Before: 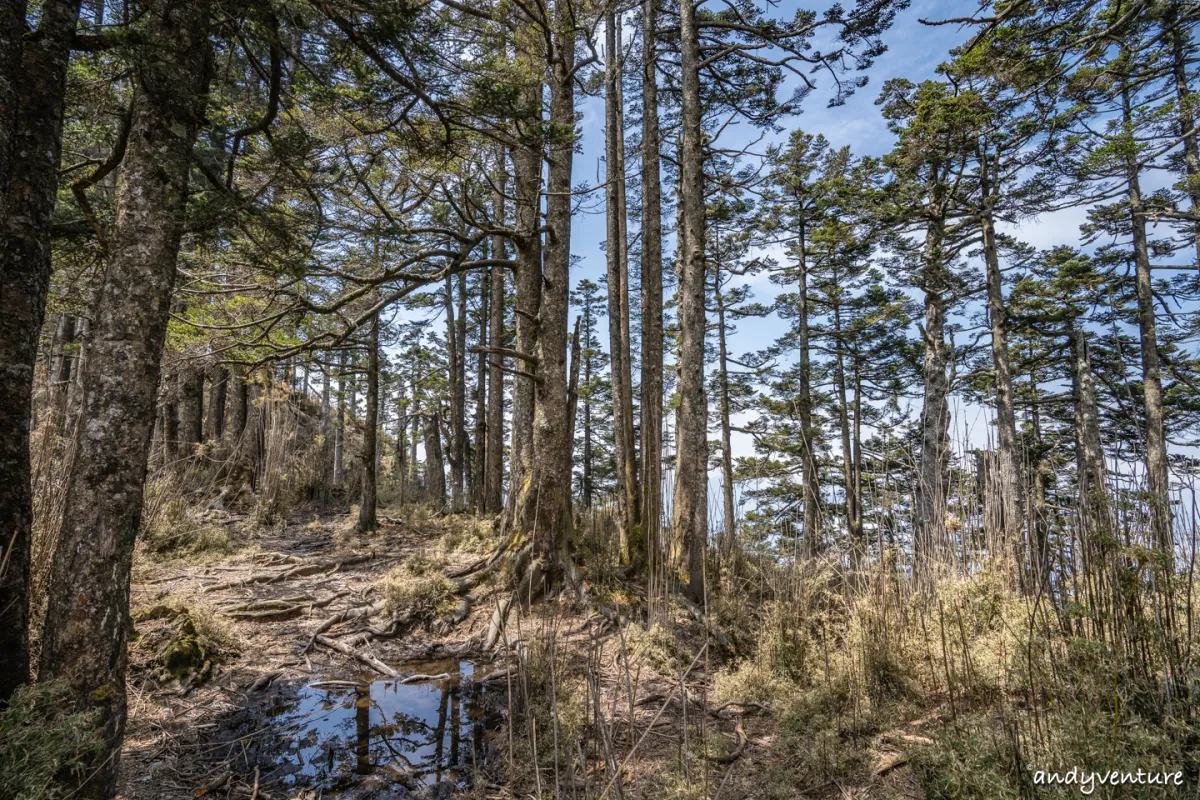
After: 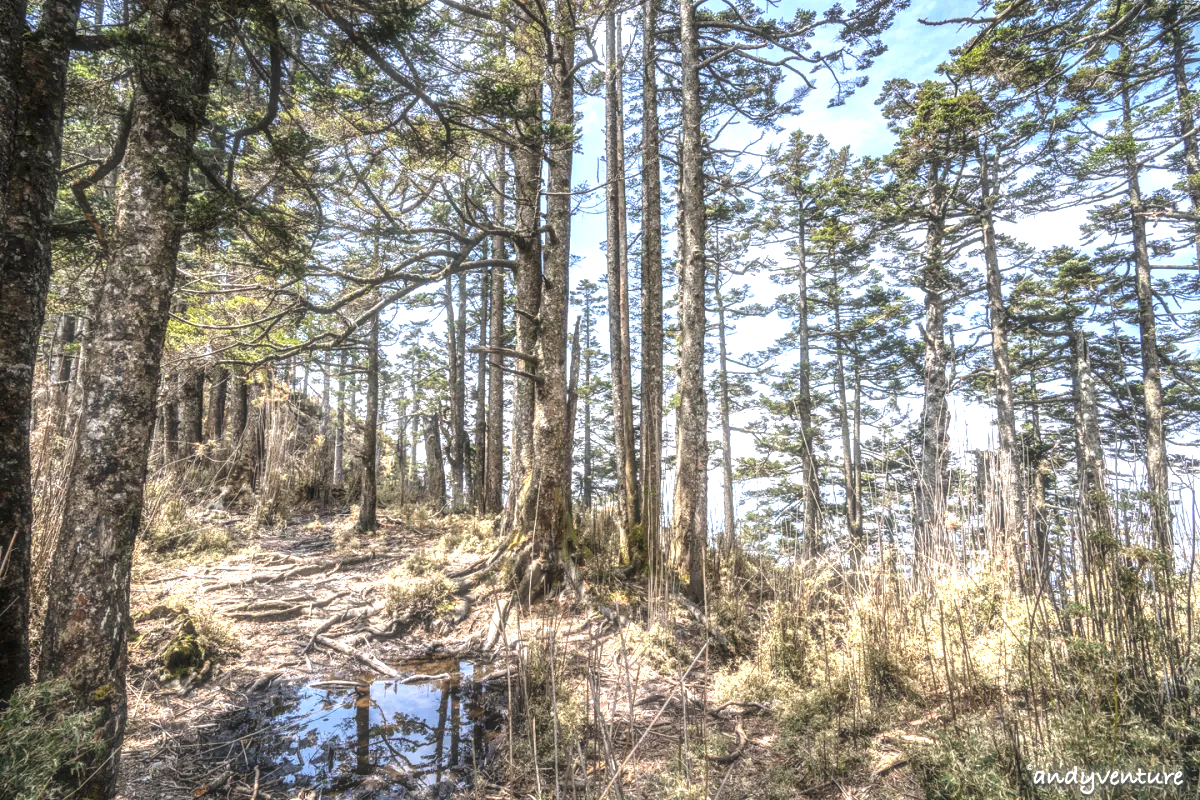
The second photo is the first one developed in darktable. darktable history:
exposure: black level correction 0, exposure 1.099 EV, compensate exposure bias true, compensate highlight preservation false
local contrast: on, module defaults
haze removal: strength -0.096, adaptive false
